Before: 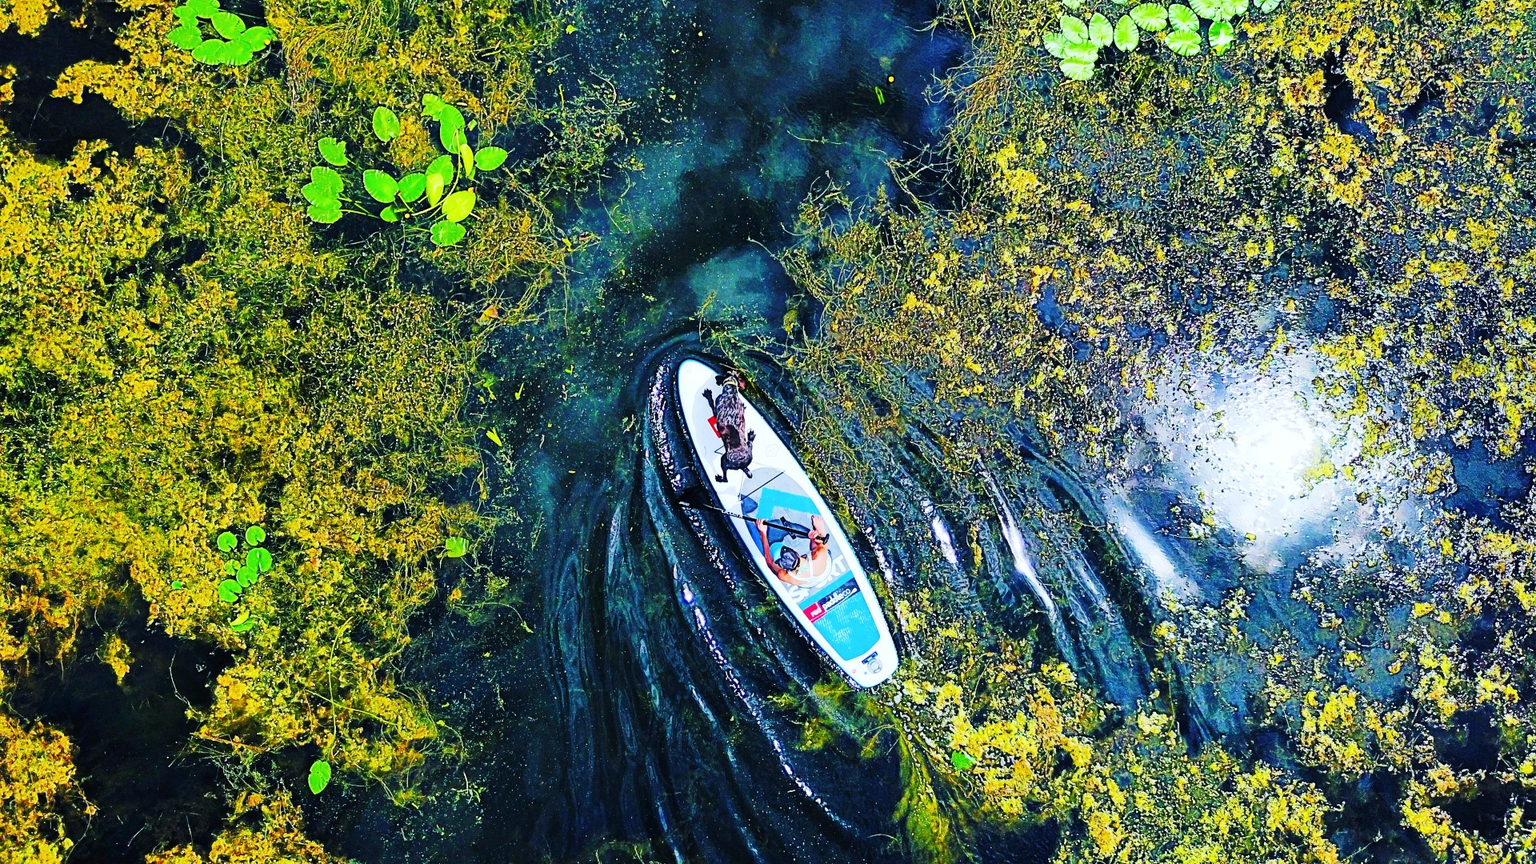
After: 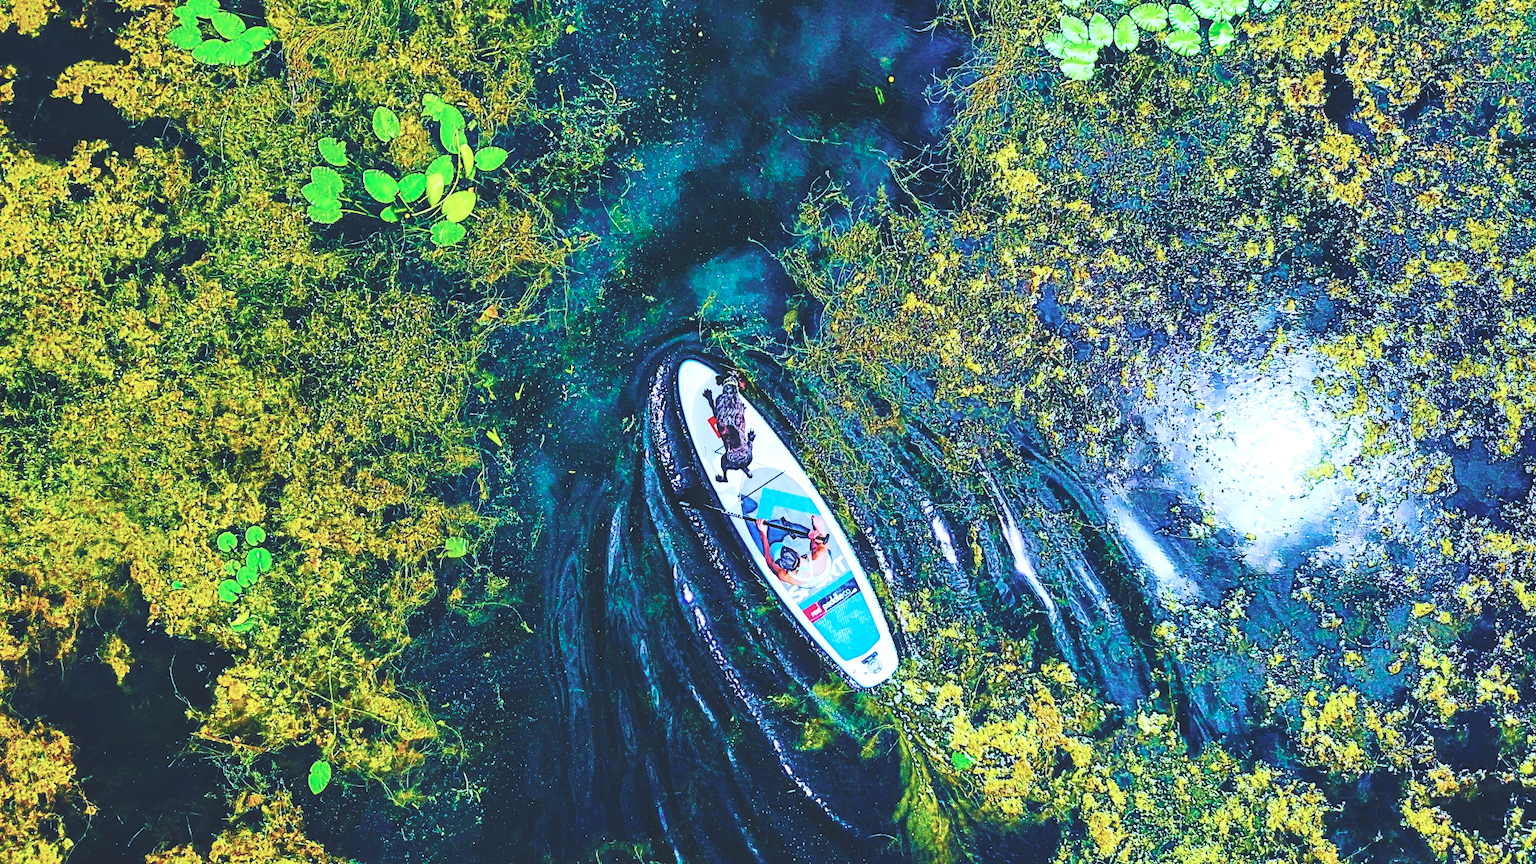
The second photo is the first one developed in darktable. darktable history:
color calibration: x 0.37, y 0.382, temperature 4313.32 K
velvia: strength 56%
local contrast: highlights 83%, shadows 81%
exposure: black level correction -0.028, compensate highlight preservation false
